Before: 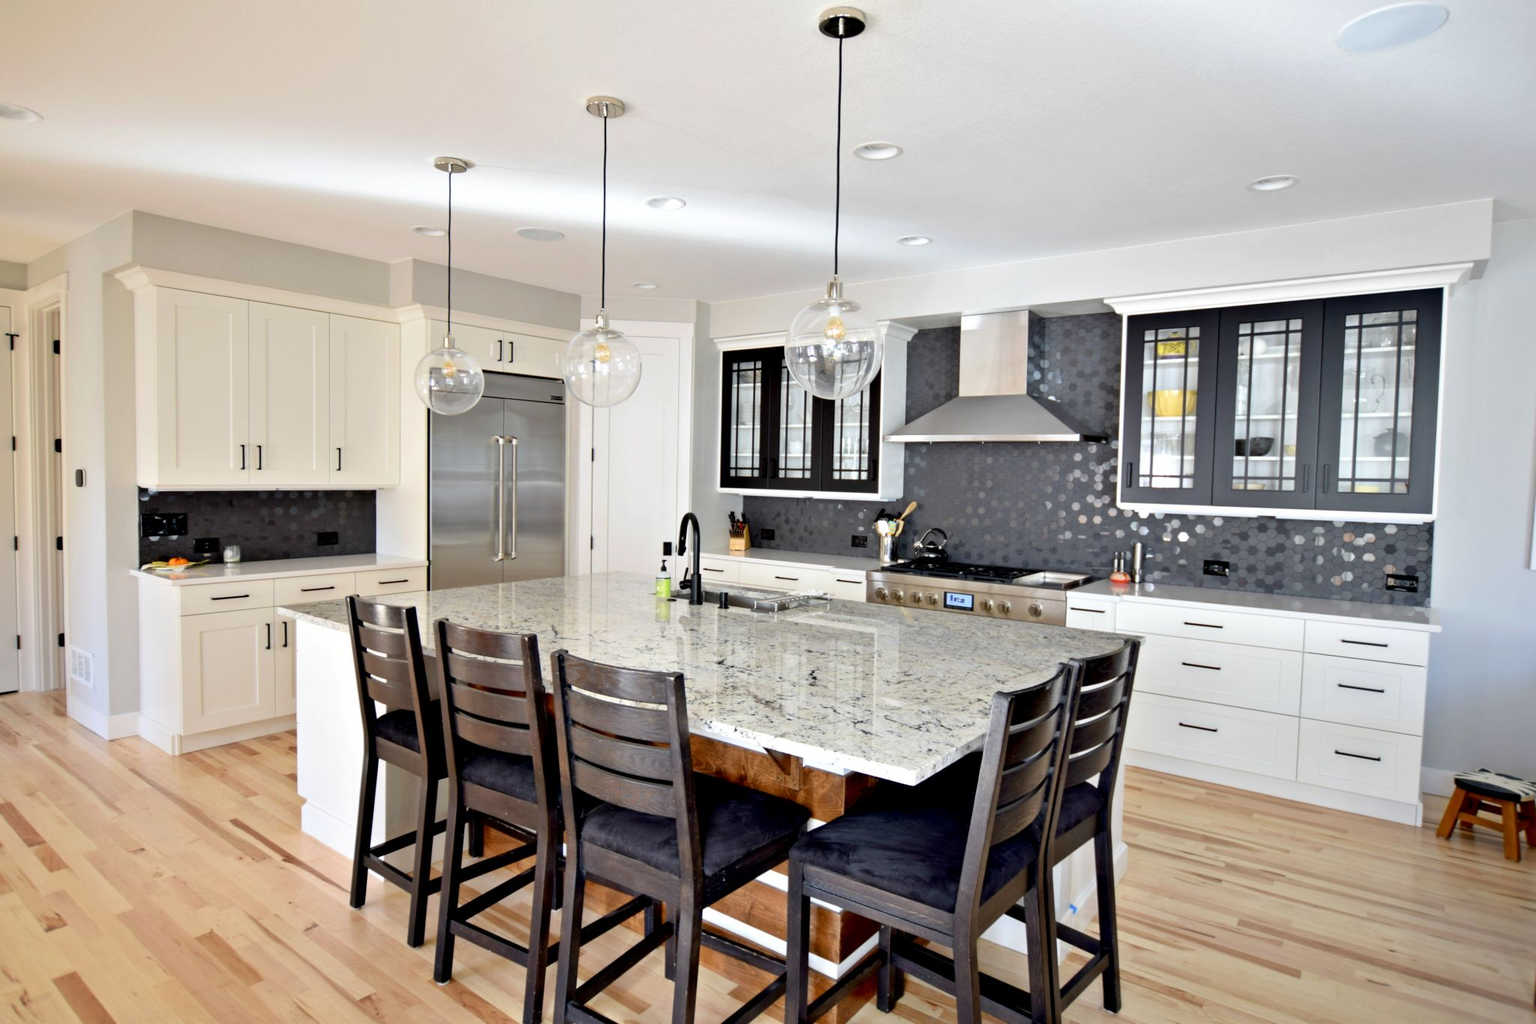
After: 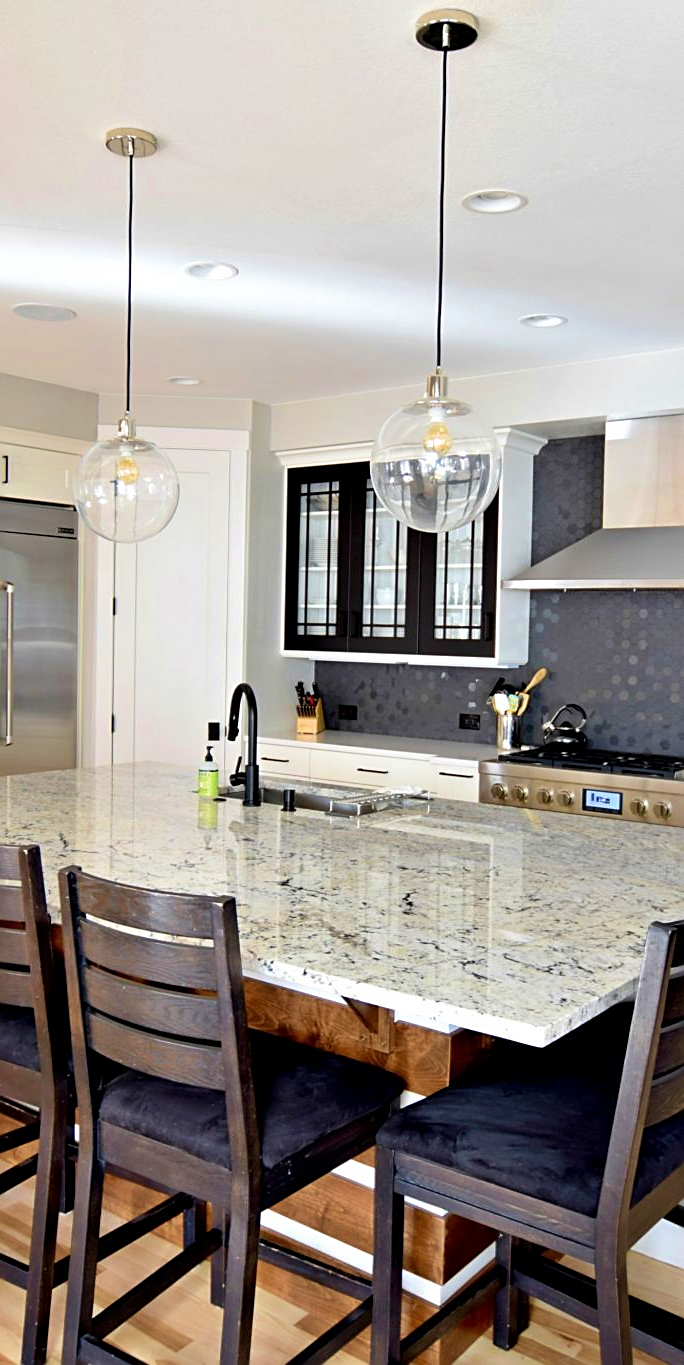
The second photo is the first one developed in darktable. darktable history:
velvia: strength 45.63%
crop: left 33.054%, right 33.532%
sharpen: on, module defaults
